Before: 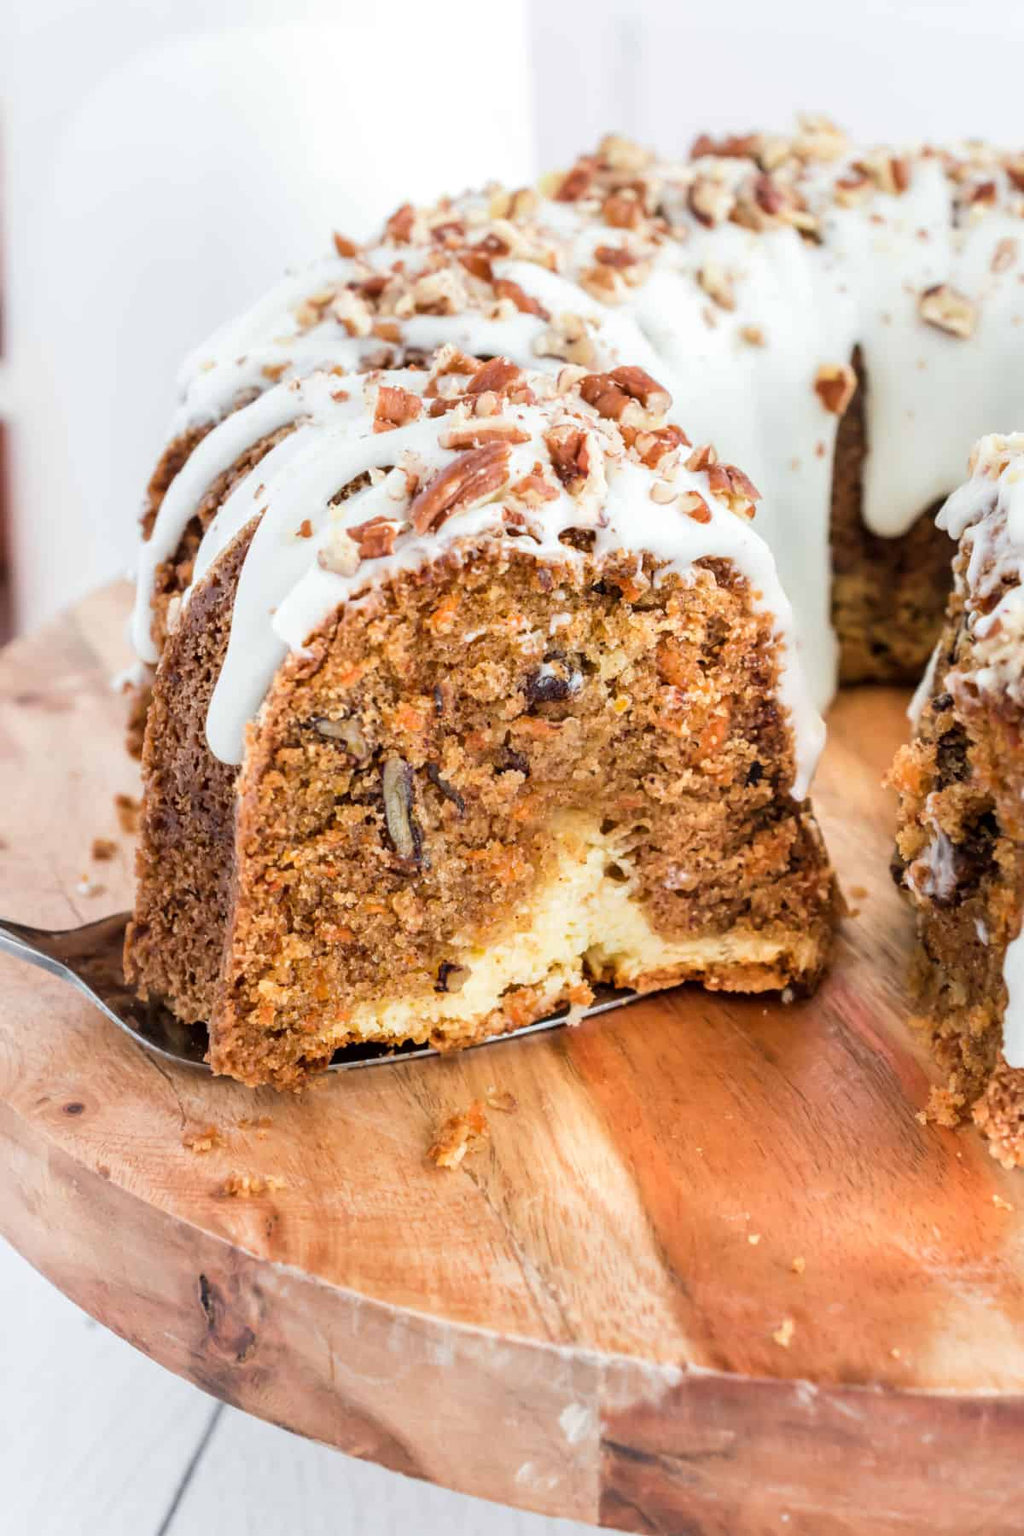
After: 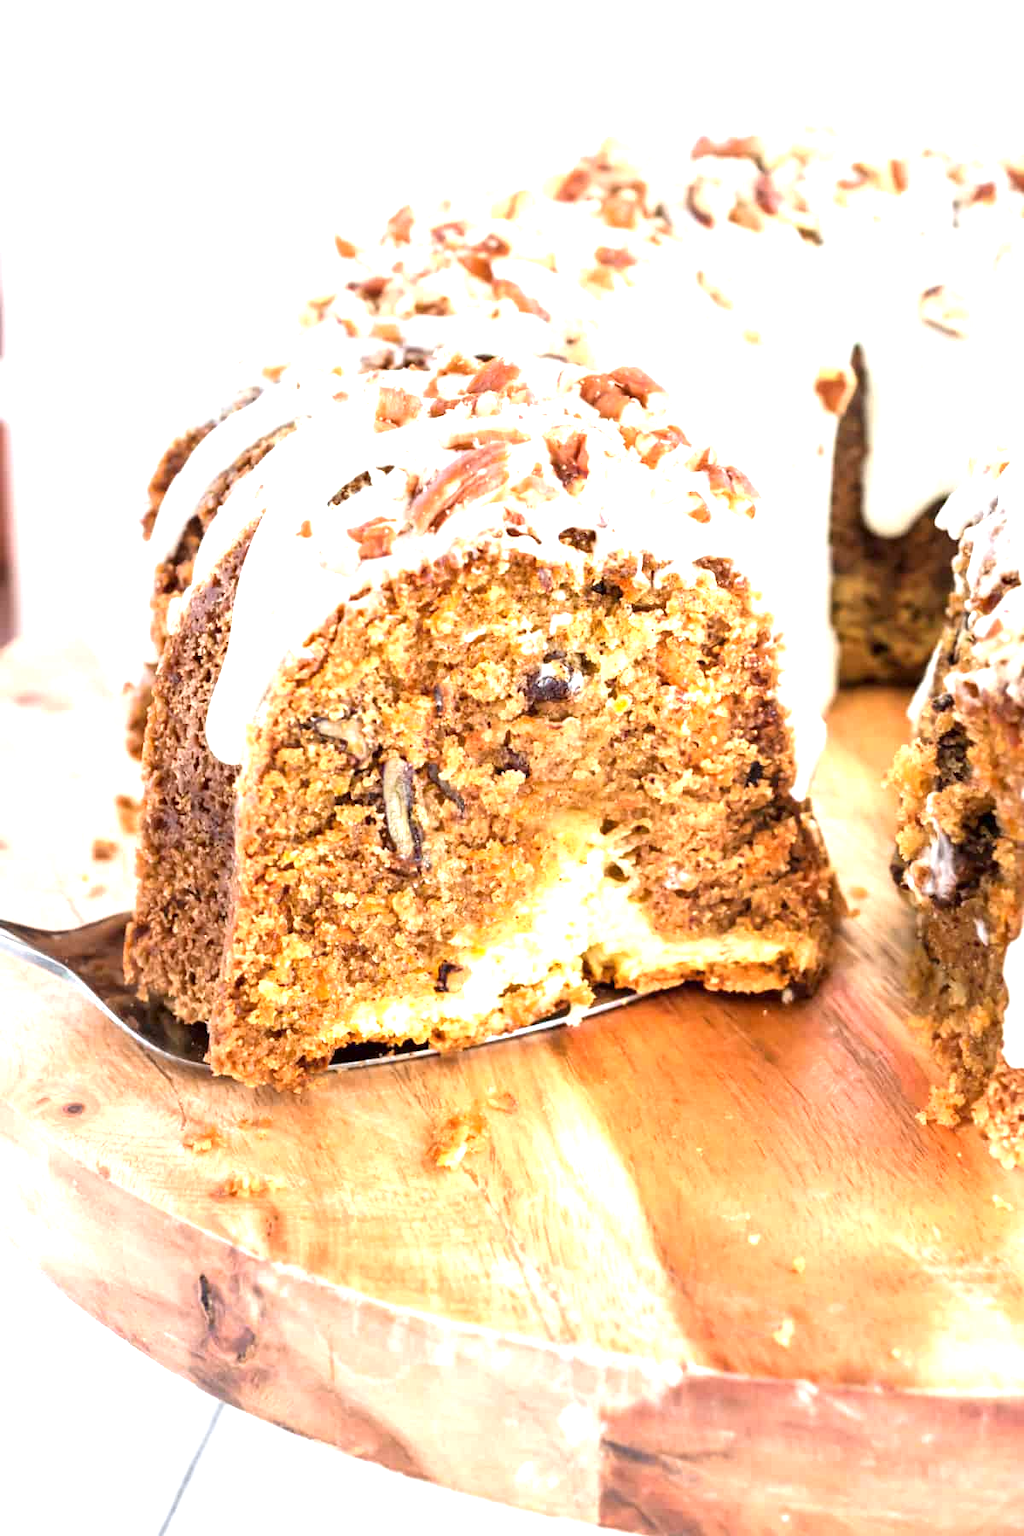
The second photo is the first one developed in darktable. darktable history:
exposure: exposure 1.158 EV, compensate exposure bias true, compensate highlight preservation false
